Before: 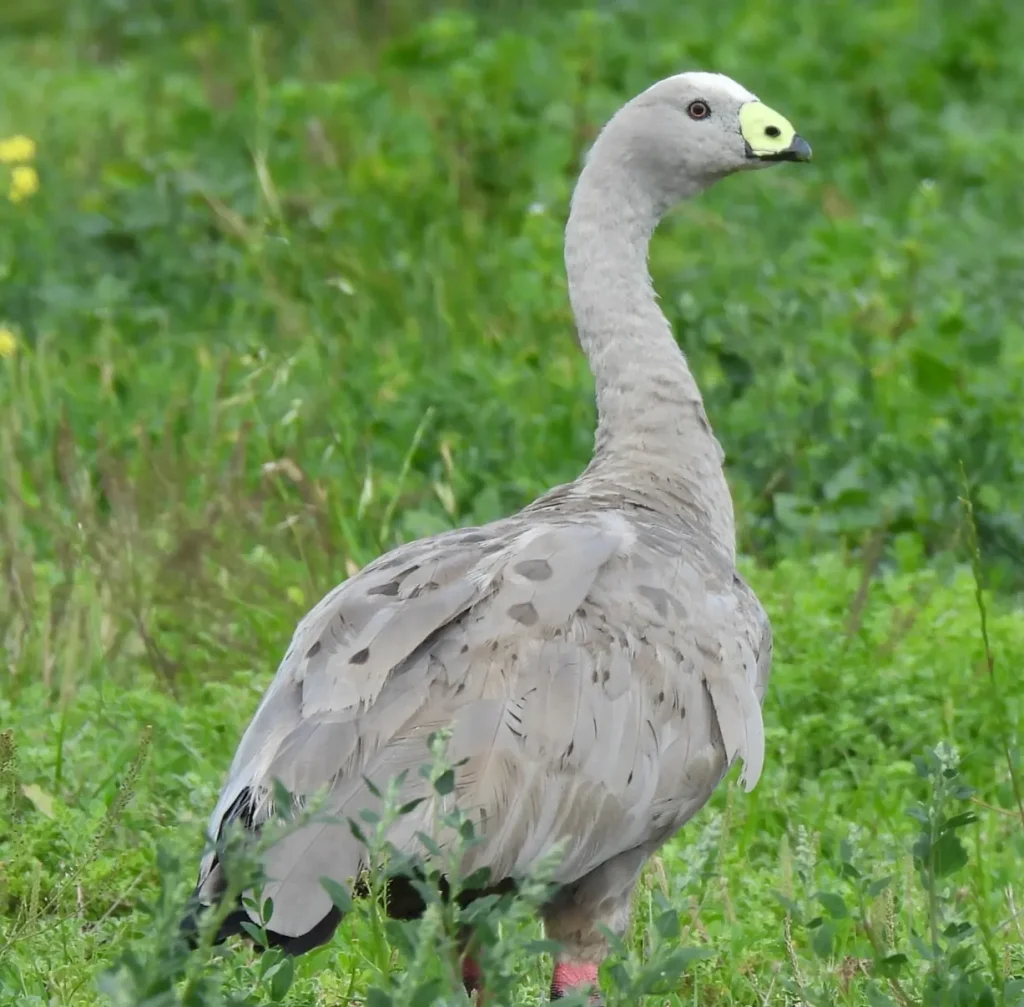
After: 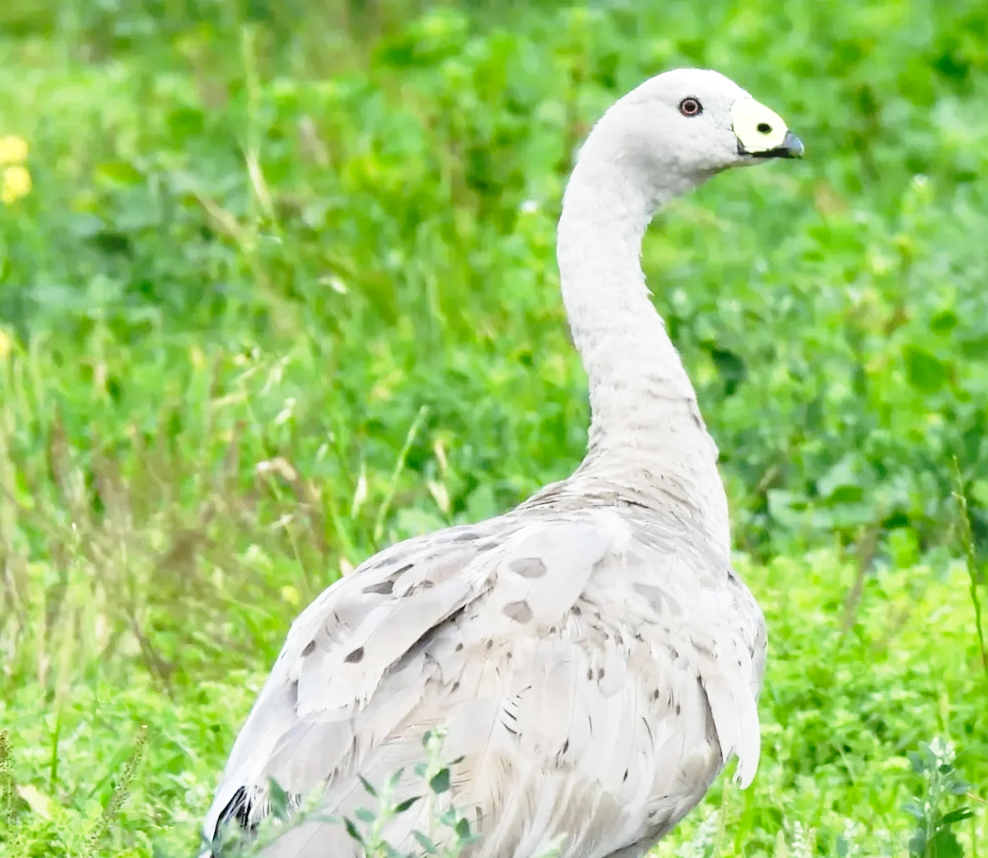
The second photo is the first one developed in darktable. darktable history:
base curve: curves: ch0 [(0, 0) (0.026, 0.03) (0.109, 0.232) (0.351, 0.748) (0.669, 0.968) (1, 1)], preserve colors none
exposure: compensate exposure bias true, compensate highlight preservation false
crop and rotate: angle 0.318°, left 0.329%, right 2.584%, bottom 14.222%
